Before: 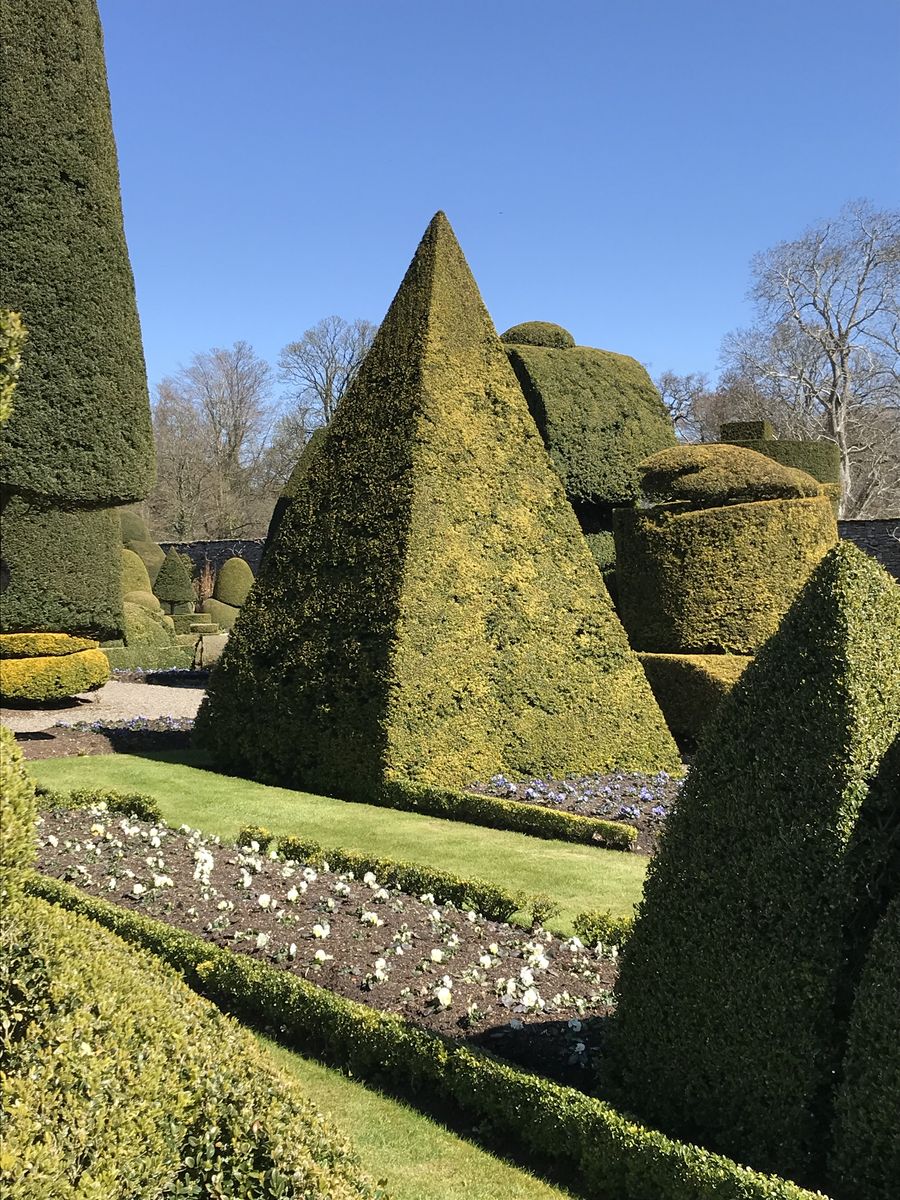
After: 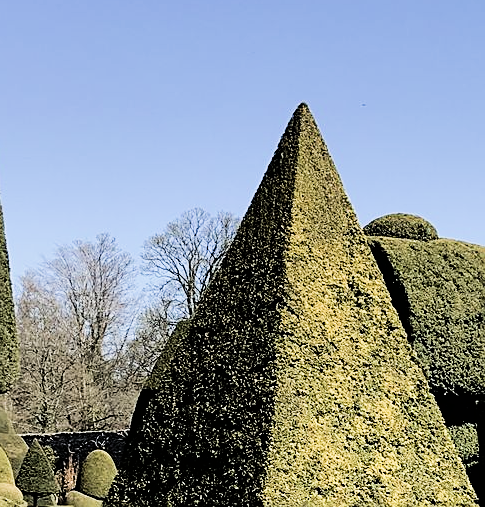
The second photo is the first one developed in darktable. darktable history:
sharpen: on, module defaults
crop: left 15.306%, top 9.065%, right 30.789%, bottom 48.638%
tone equalizer: -8 EV -0.75 EV, -7 EV -0.7 EV, -6 EV -0.6 EV, -5 EV -0.4 EV, -3 EV 0.4 EV, -2 EV 0.6 EV, -1 EV 0.7 EV, +0 EV 0.75 EV, edges refinement/feathering 500, mask exposure compensation -1.57 EV, preserve details no
shadows and highlights: shadows 37.27, highlights -28.18, soften with gaussian
filmic rgb: black relative exposure -5 EV, hardness 2.88, contrast 1.3, highlights saturation mix -30%
